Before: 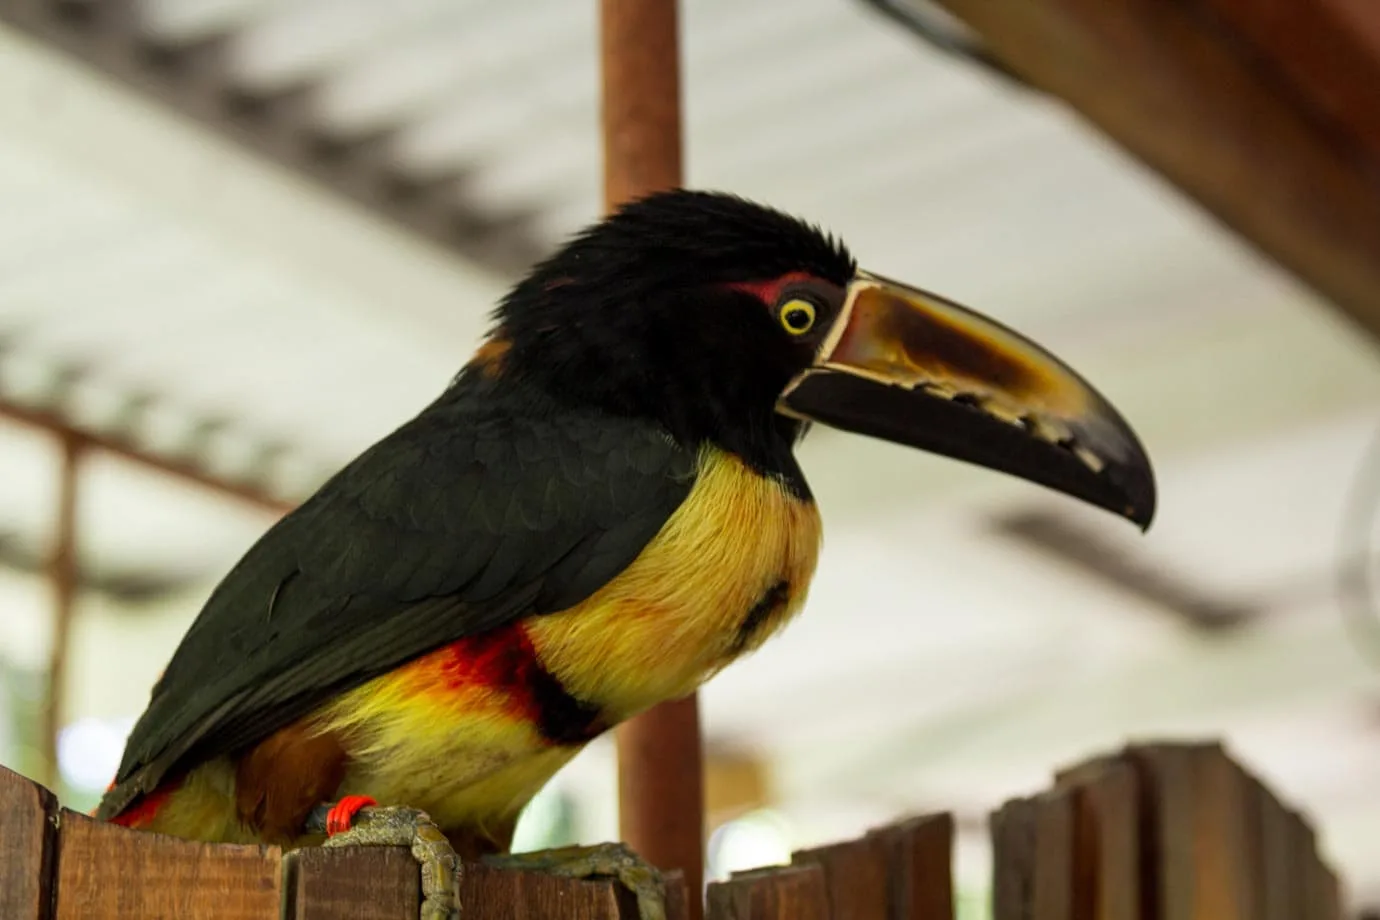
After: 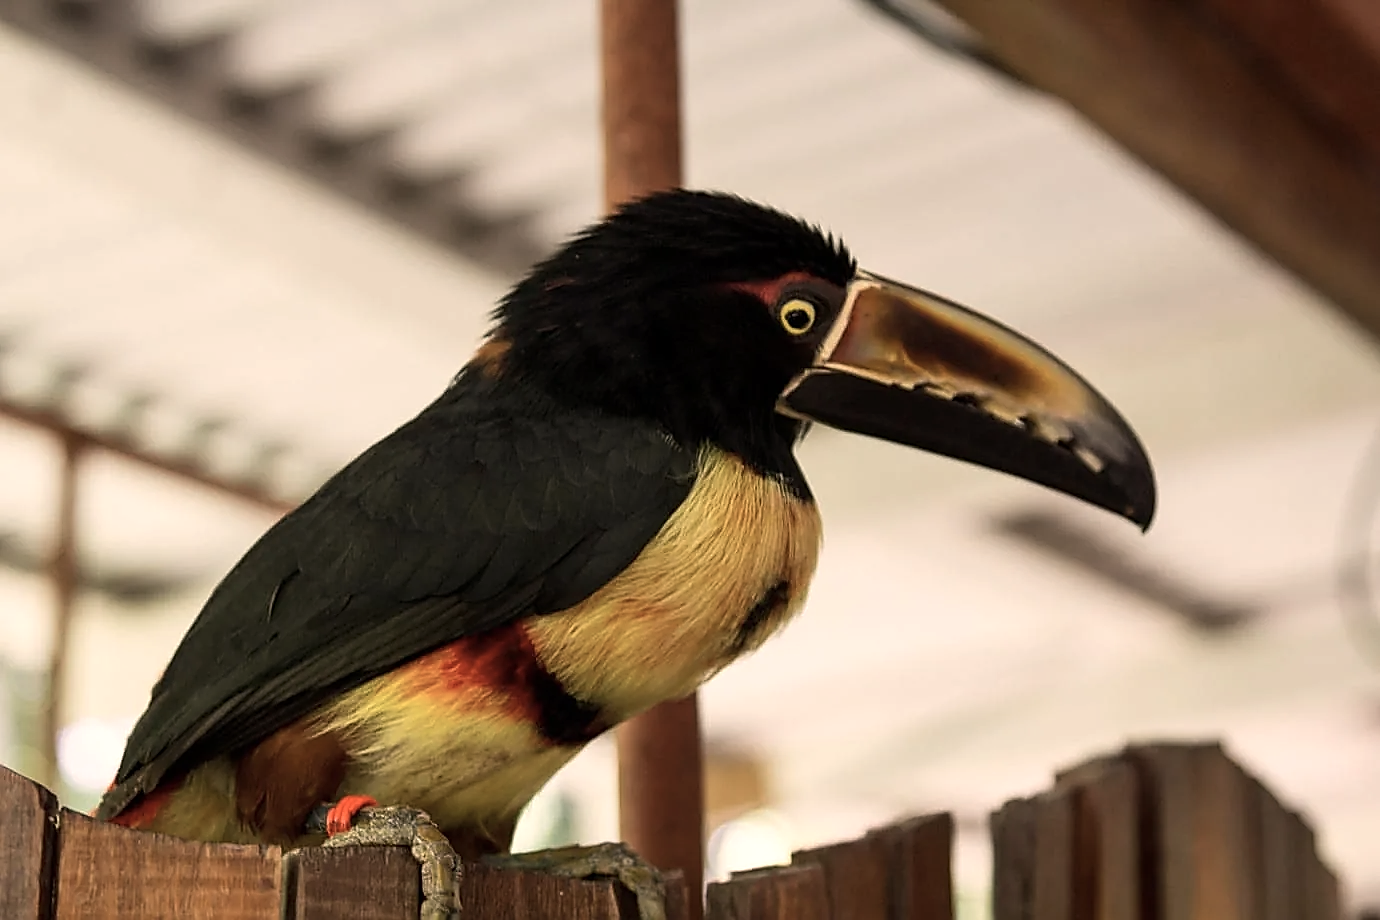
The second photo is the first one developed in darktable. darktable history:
white balance: red 1.127, blue 0.943
contrast brightness saturation: contrast 0.1, saturation -0.3
sharpen: radius 1.4, amount 1.25, threshold 0.7
